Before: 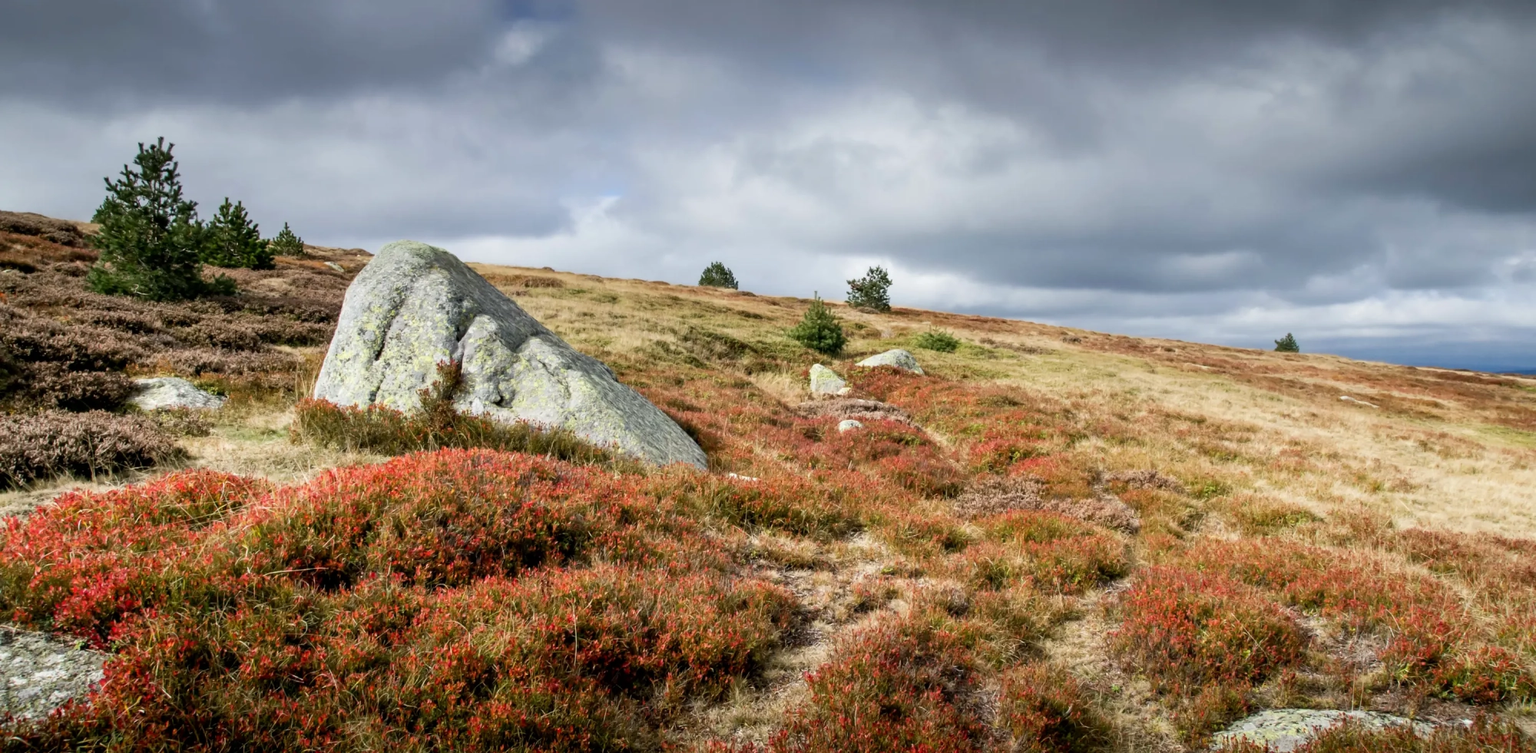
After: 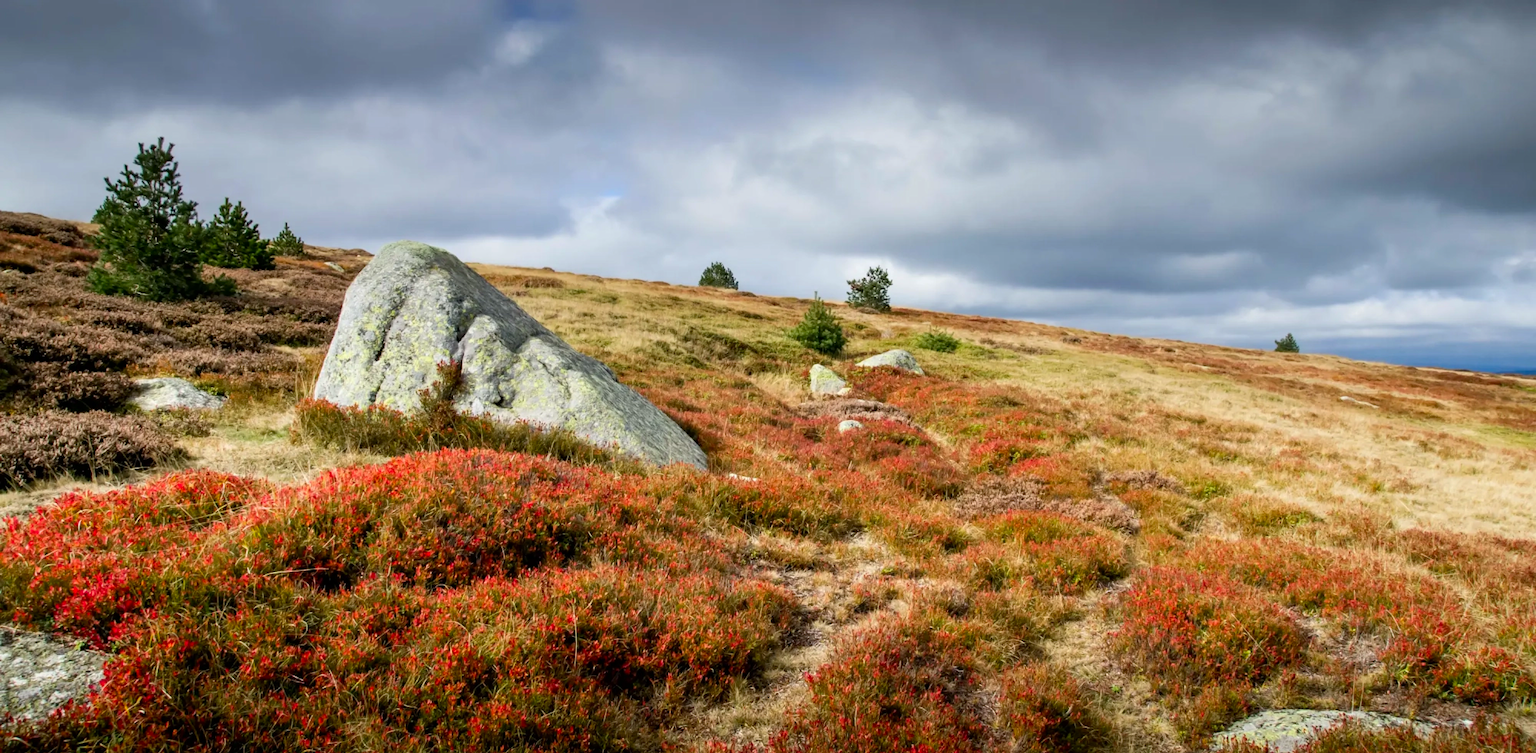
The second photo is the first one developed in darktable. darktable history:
color zones: curves: ch1 [(0.25, 0.61) (0.75, 0.248)], mix 25.27%
